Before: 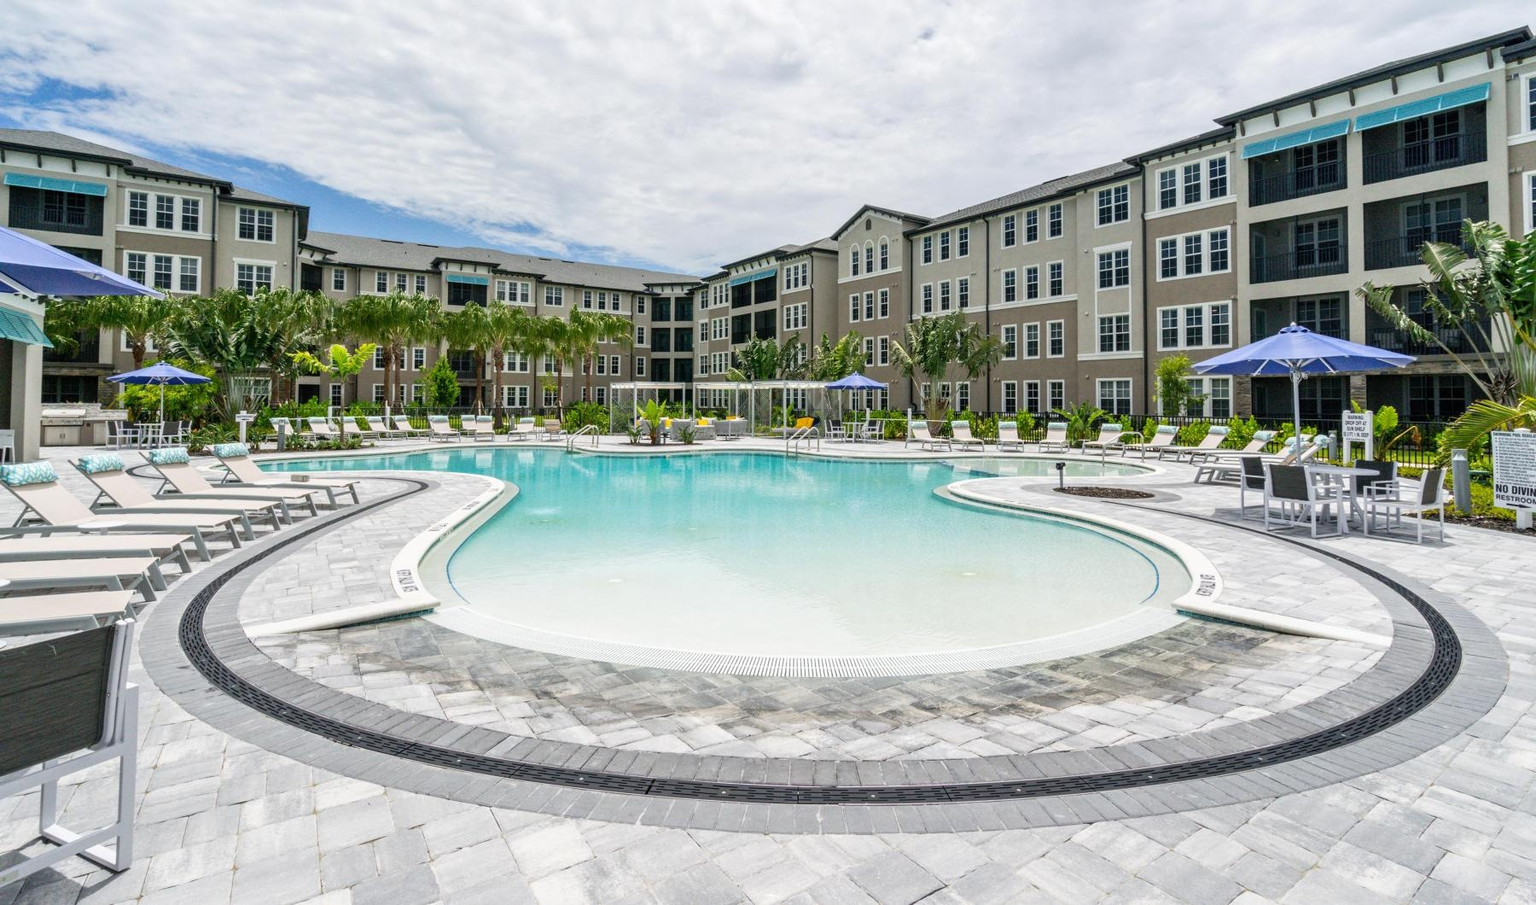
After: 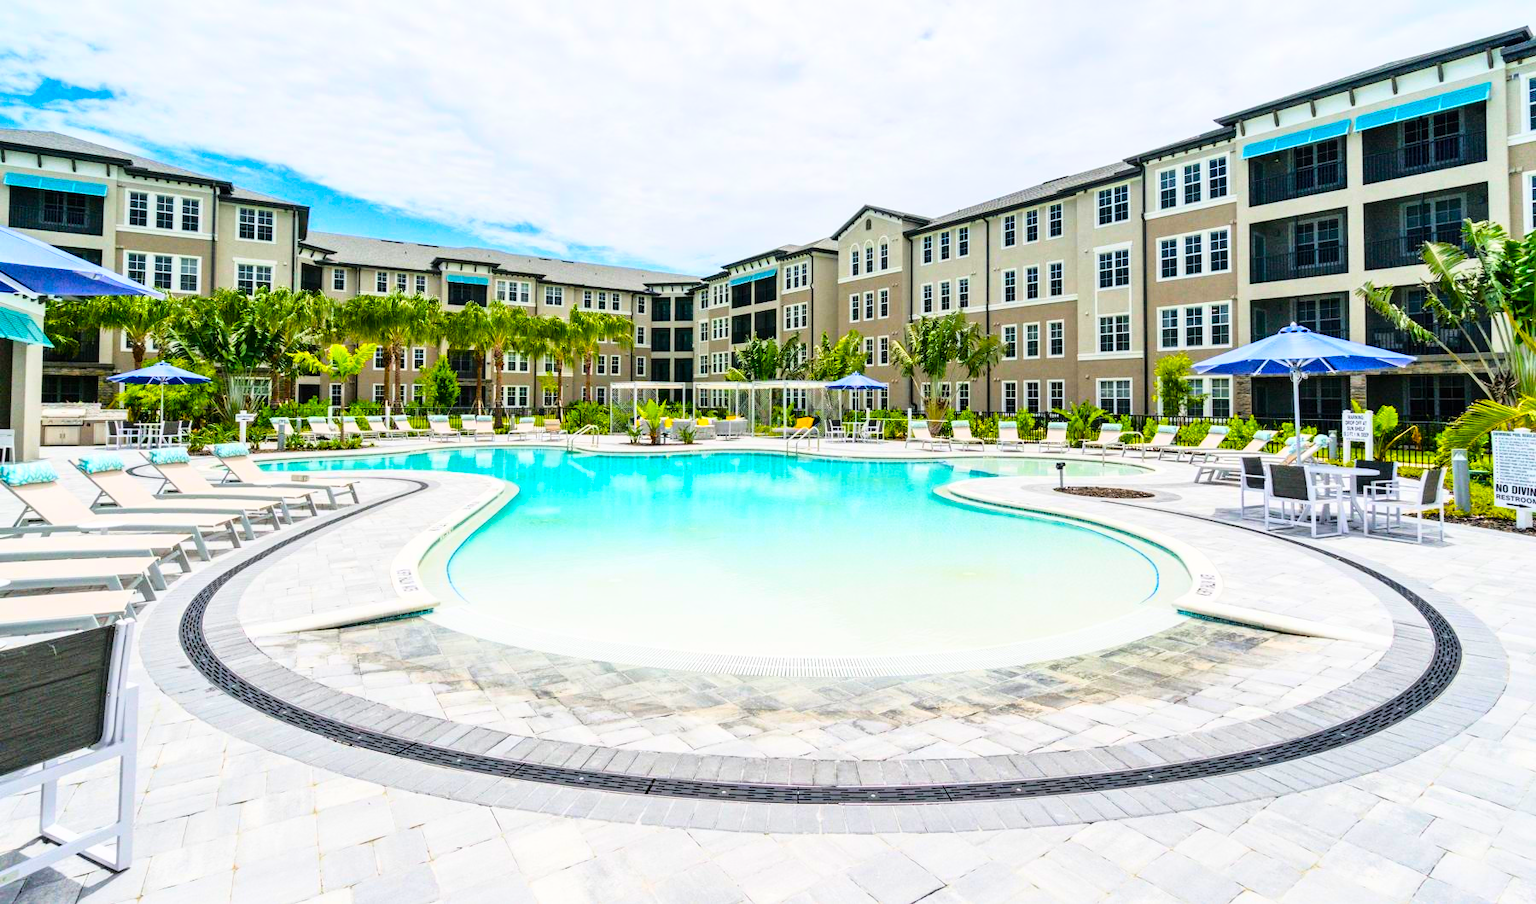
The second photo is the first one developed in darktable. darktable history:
base curve: curves: ch0 [(0, 0) (0.028, 0.03) (0.121, 0.232) (0.46, 0.748) (0.859, 0.968) (1, 1)]
color balance rgb: linear chroma grading › shadows 9.599%, linear chroma grading › highlights 10.839%, linear chroma grading › global chroma 14.611%, linear chroma grading › mid-tones 14.593%, perceptual saturation grading › global saturation 28.324%, perceptual saturation grading › mid-tones 12.142%, perceptual saturation grading › shadows 9.711%
